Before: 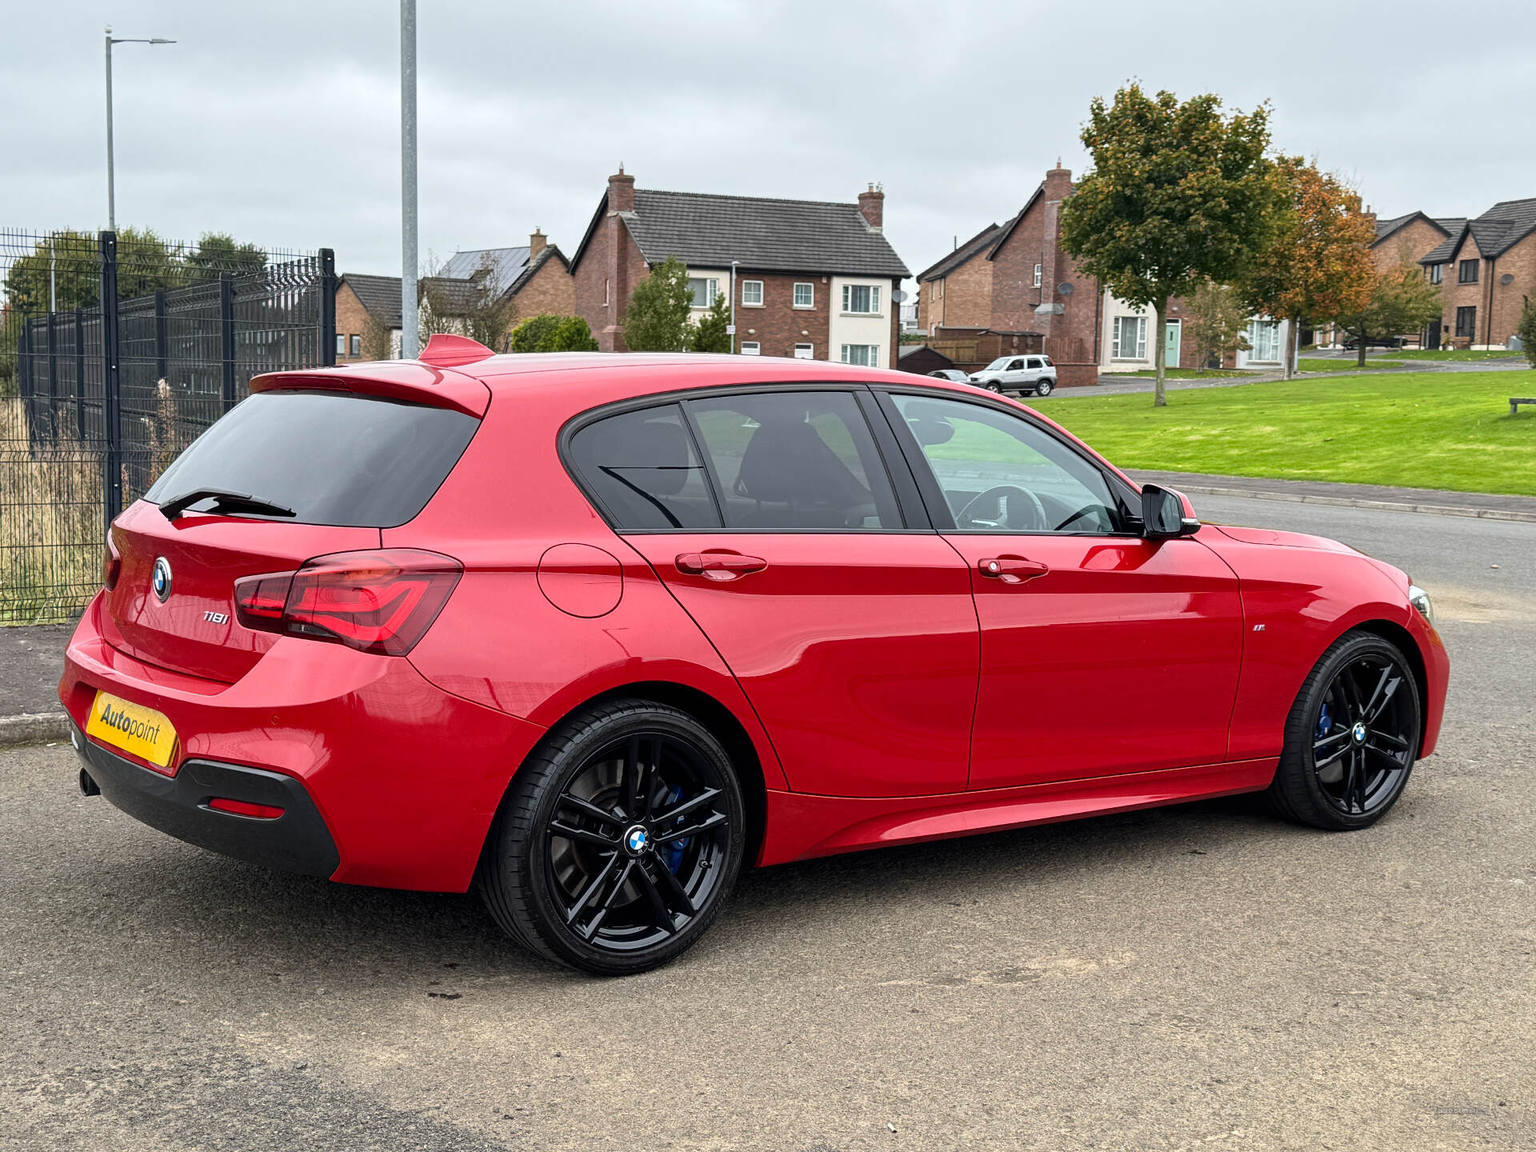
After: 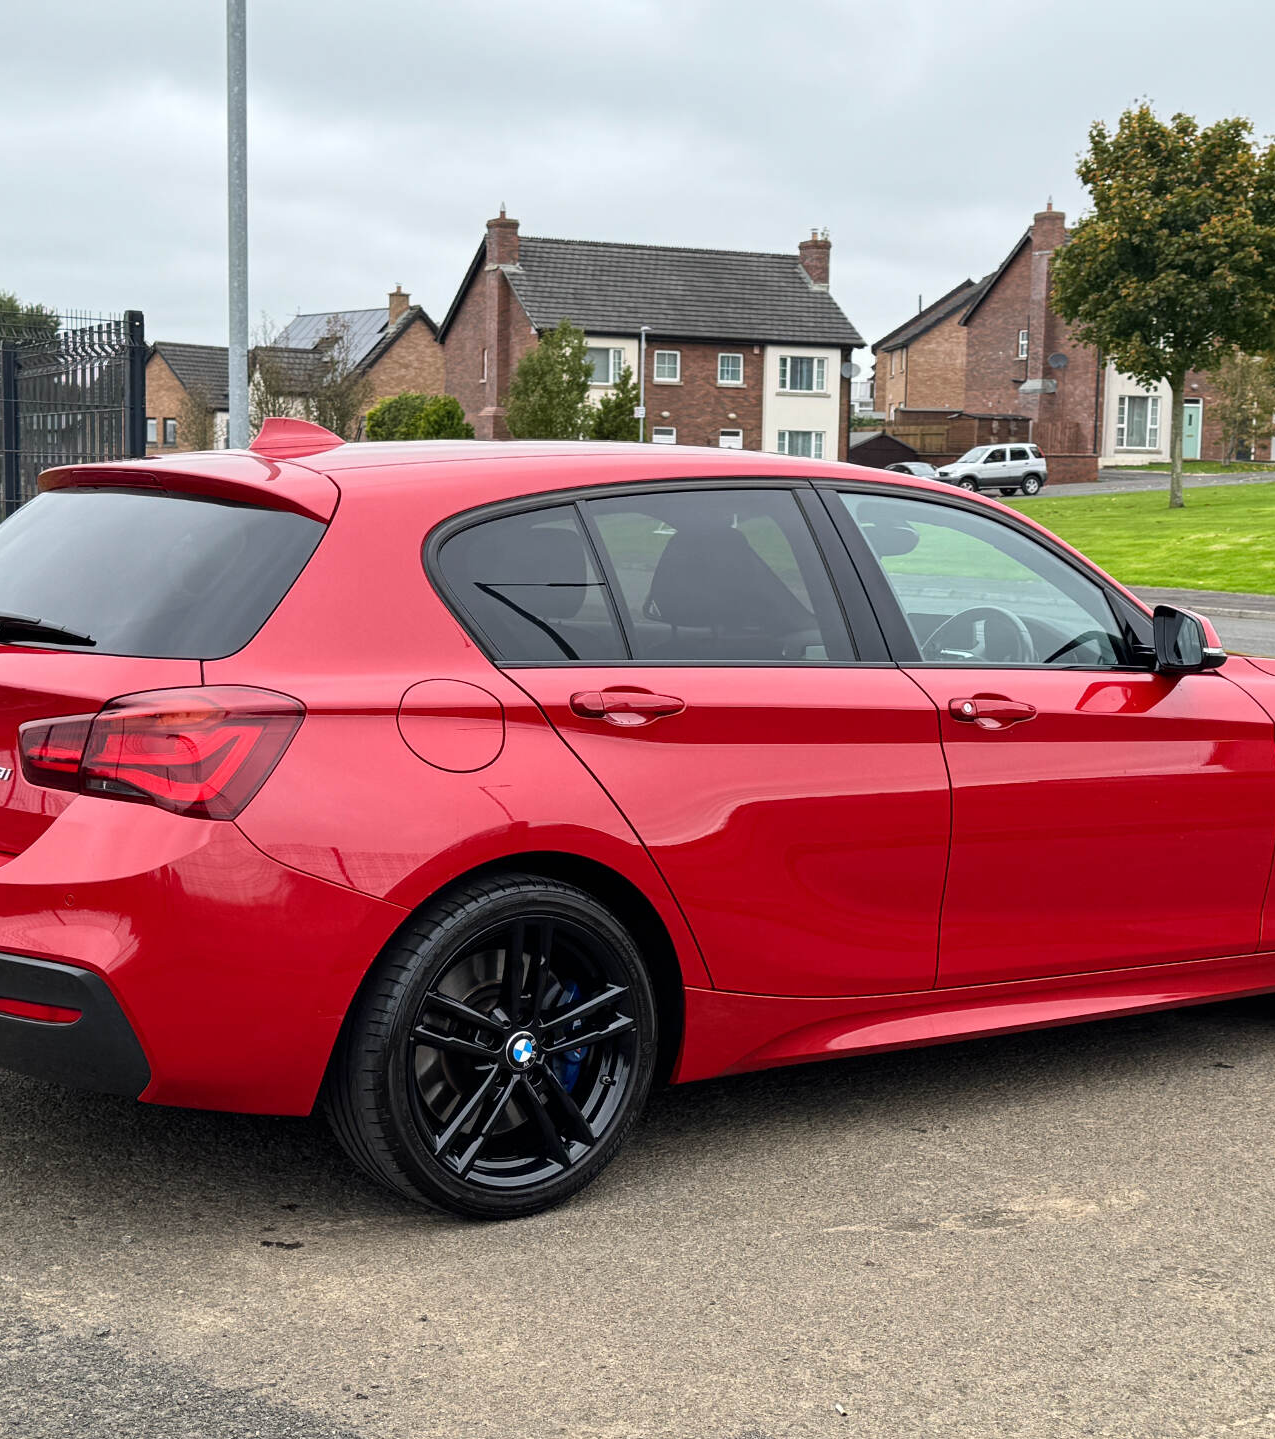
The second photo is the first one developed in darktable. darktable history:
crop and rotate: left 14.299%, right 19.269%
